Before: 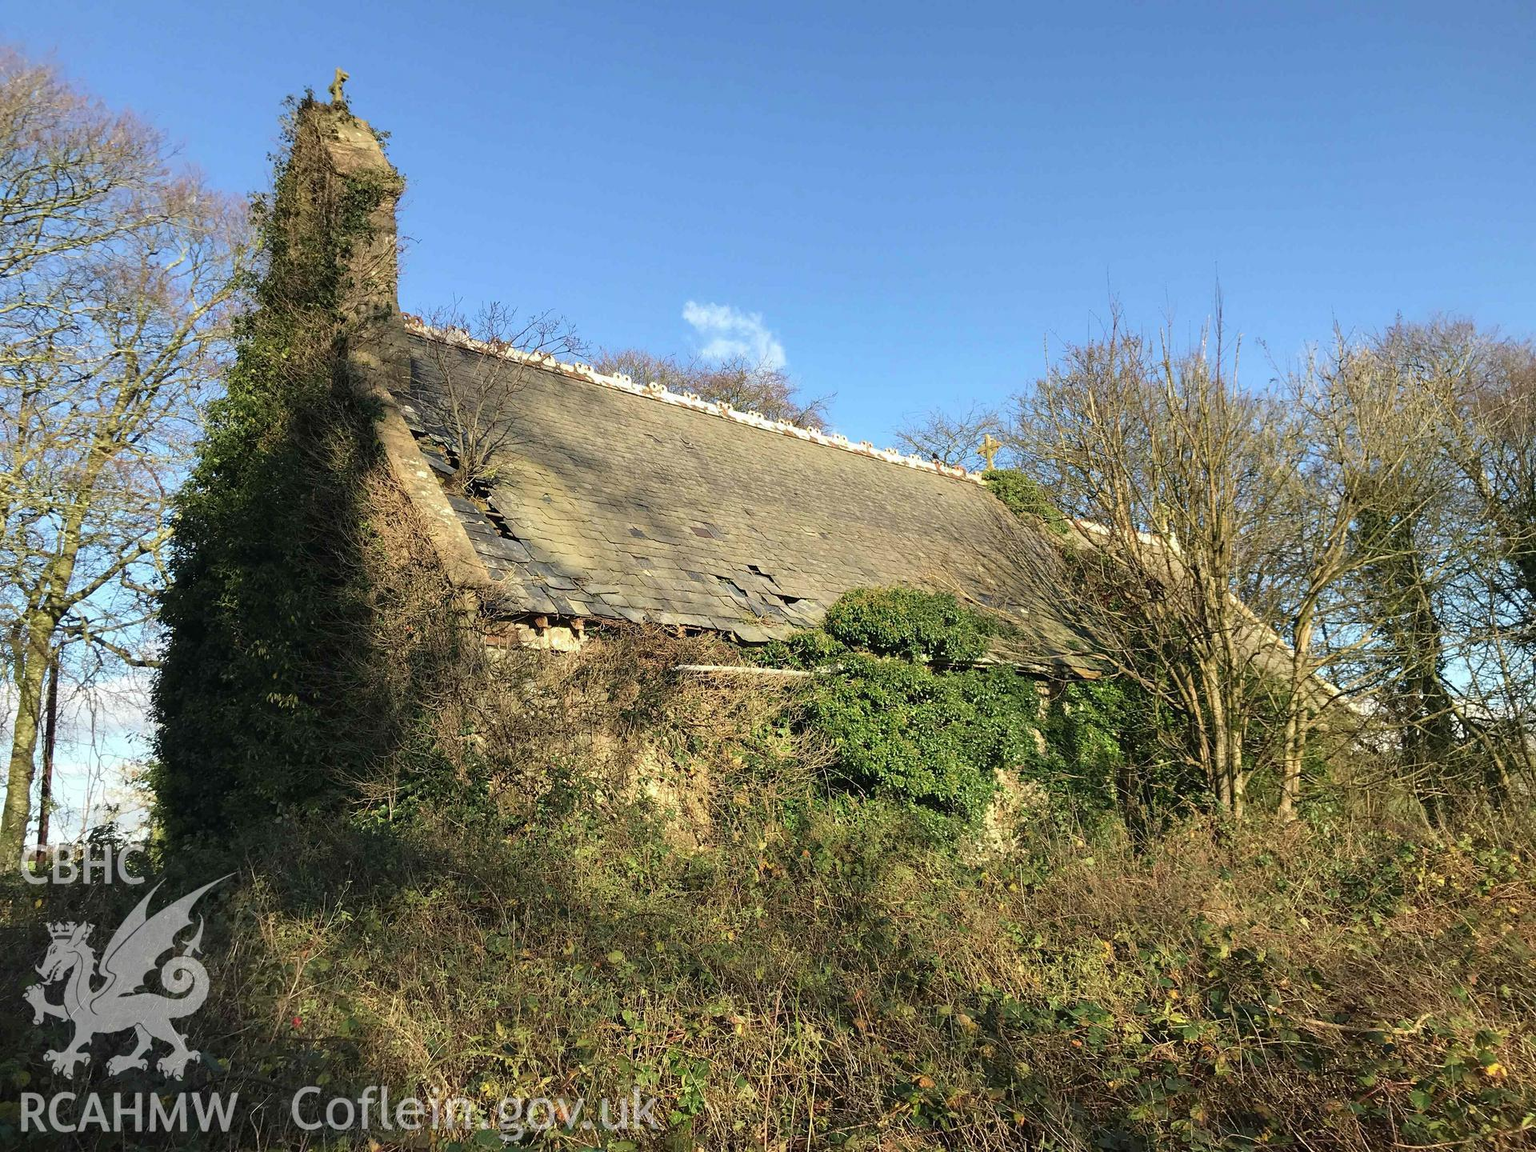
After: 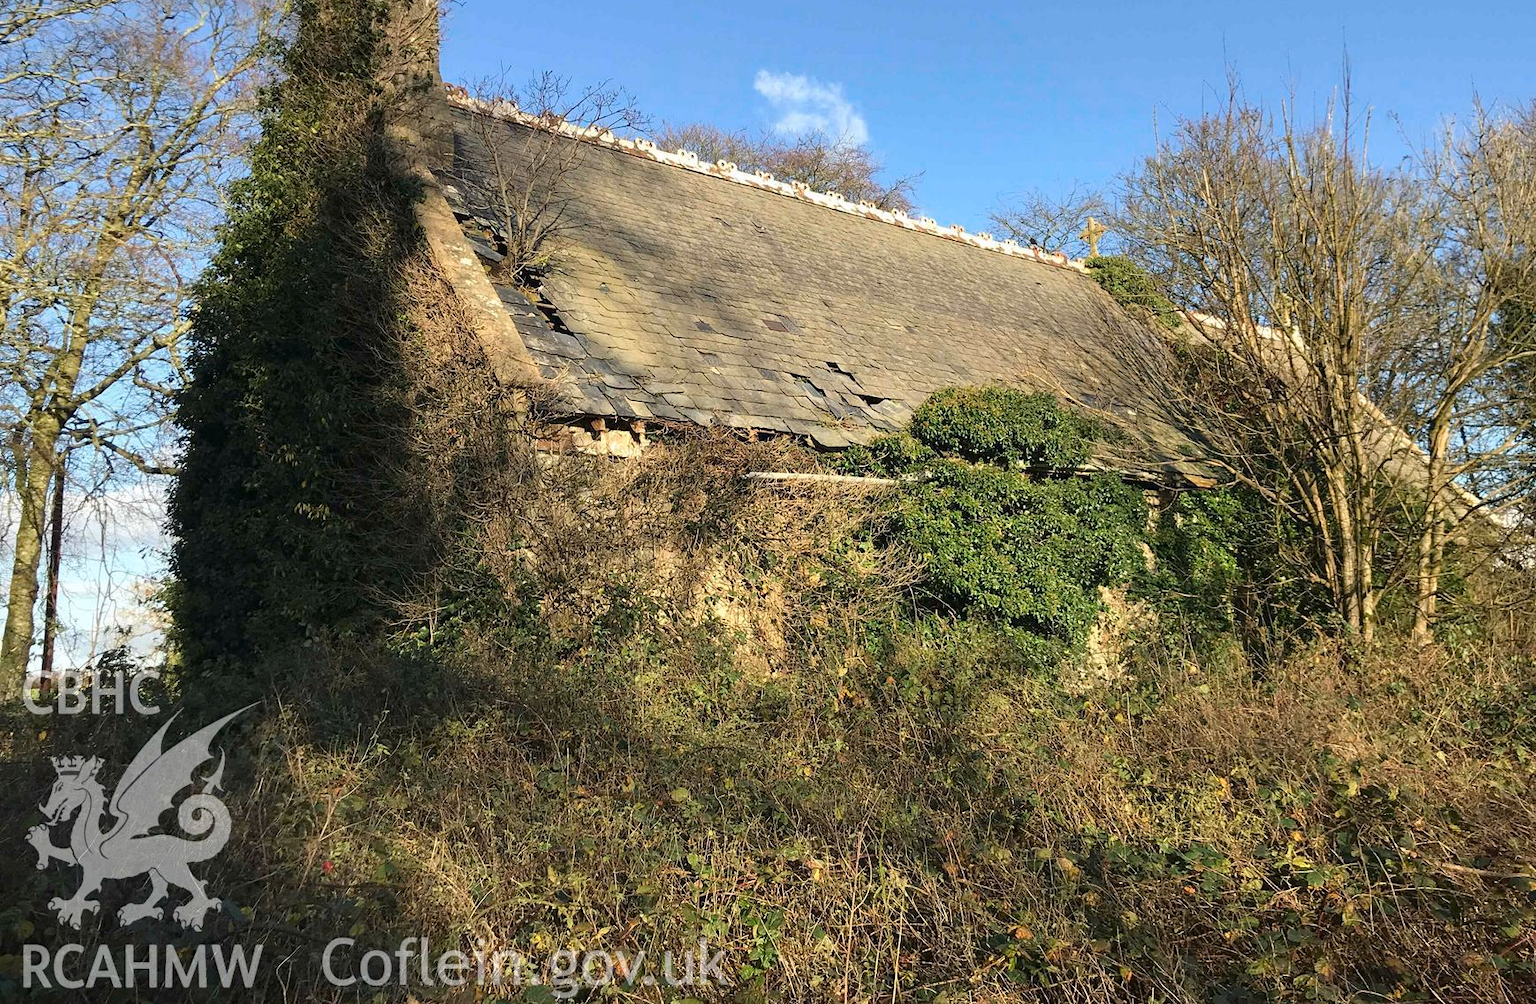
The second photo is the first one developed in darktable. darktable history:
crop: top 20.672%, right 9.435%, bottom 0.308%
